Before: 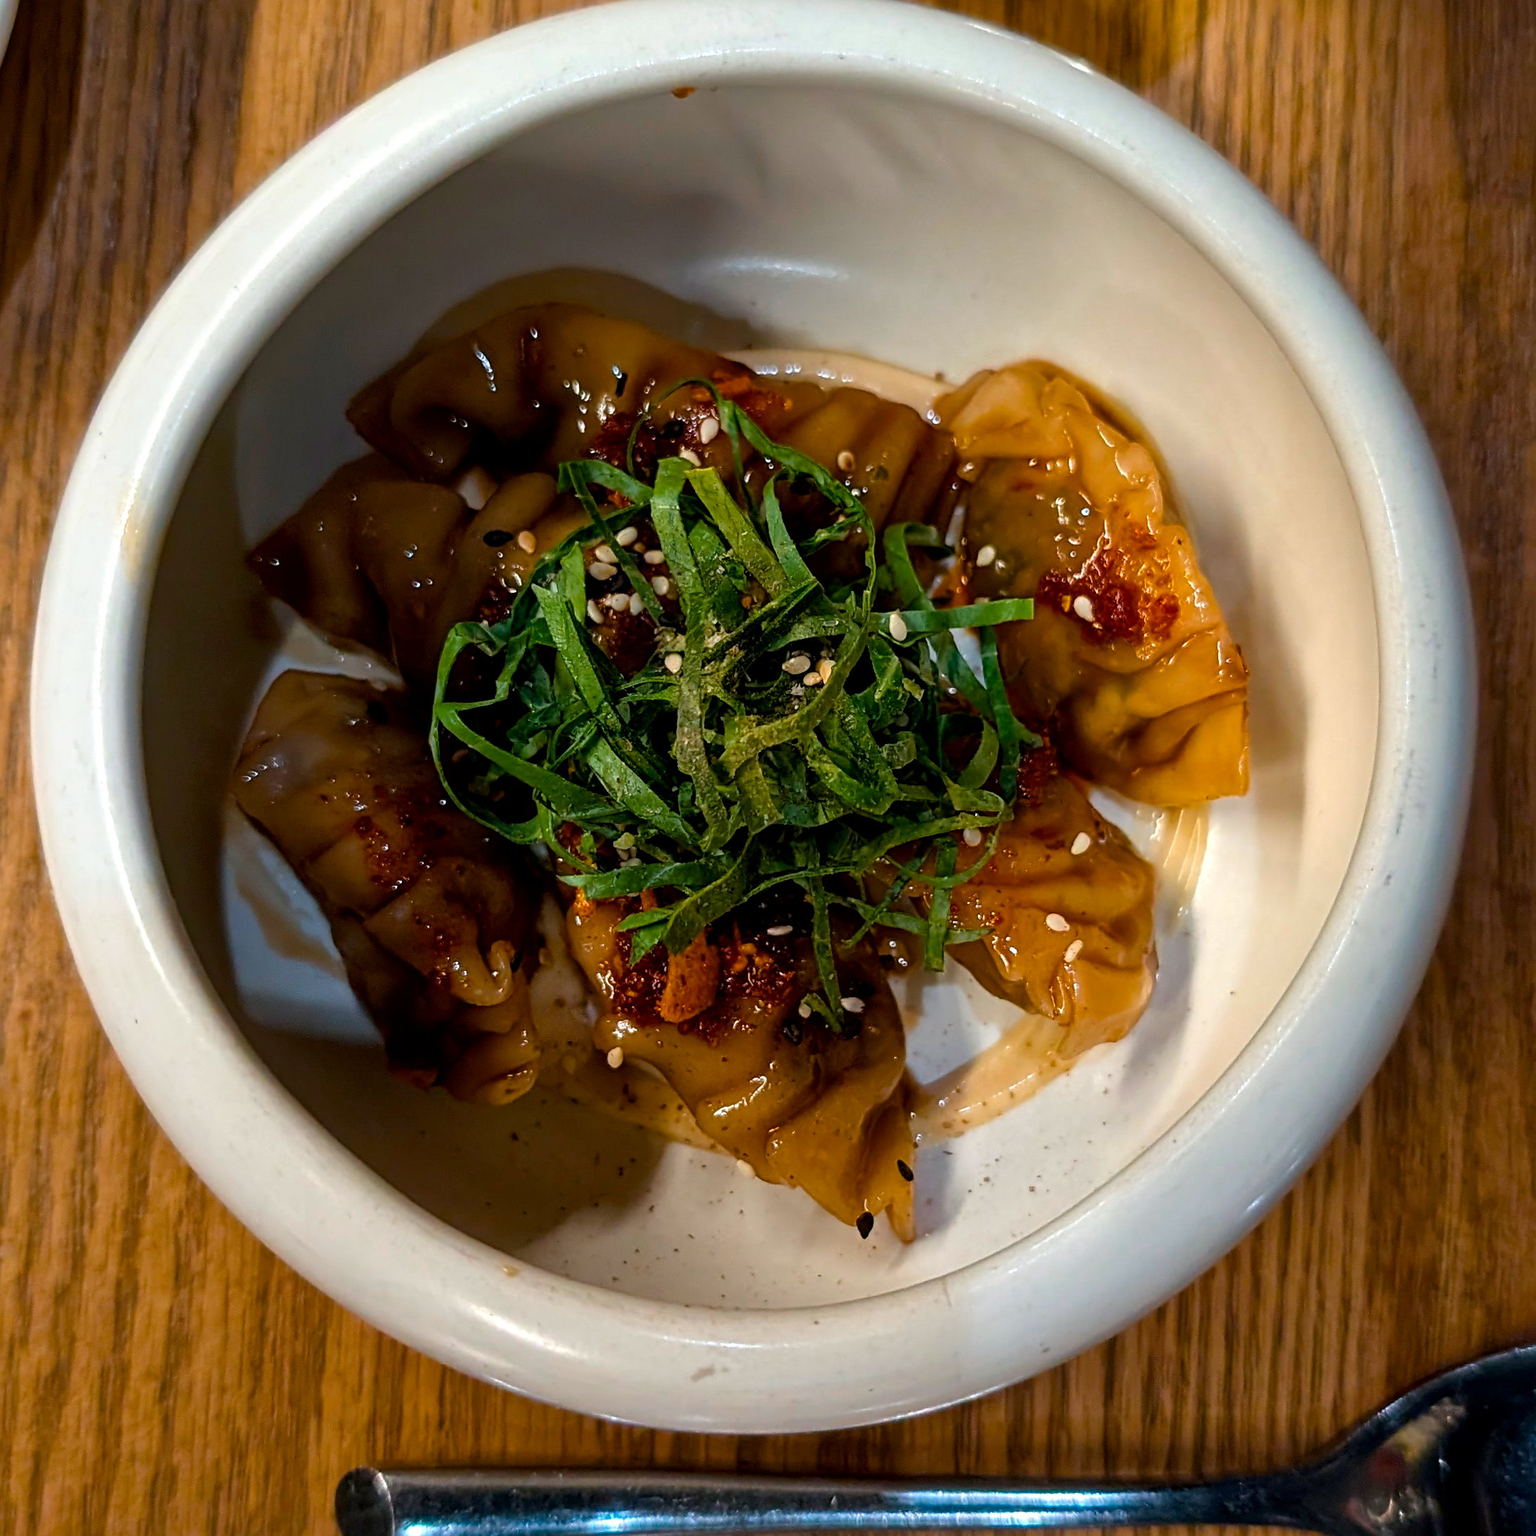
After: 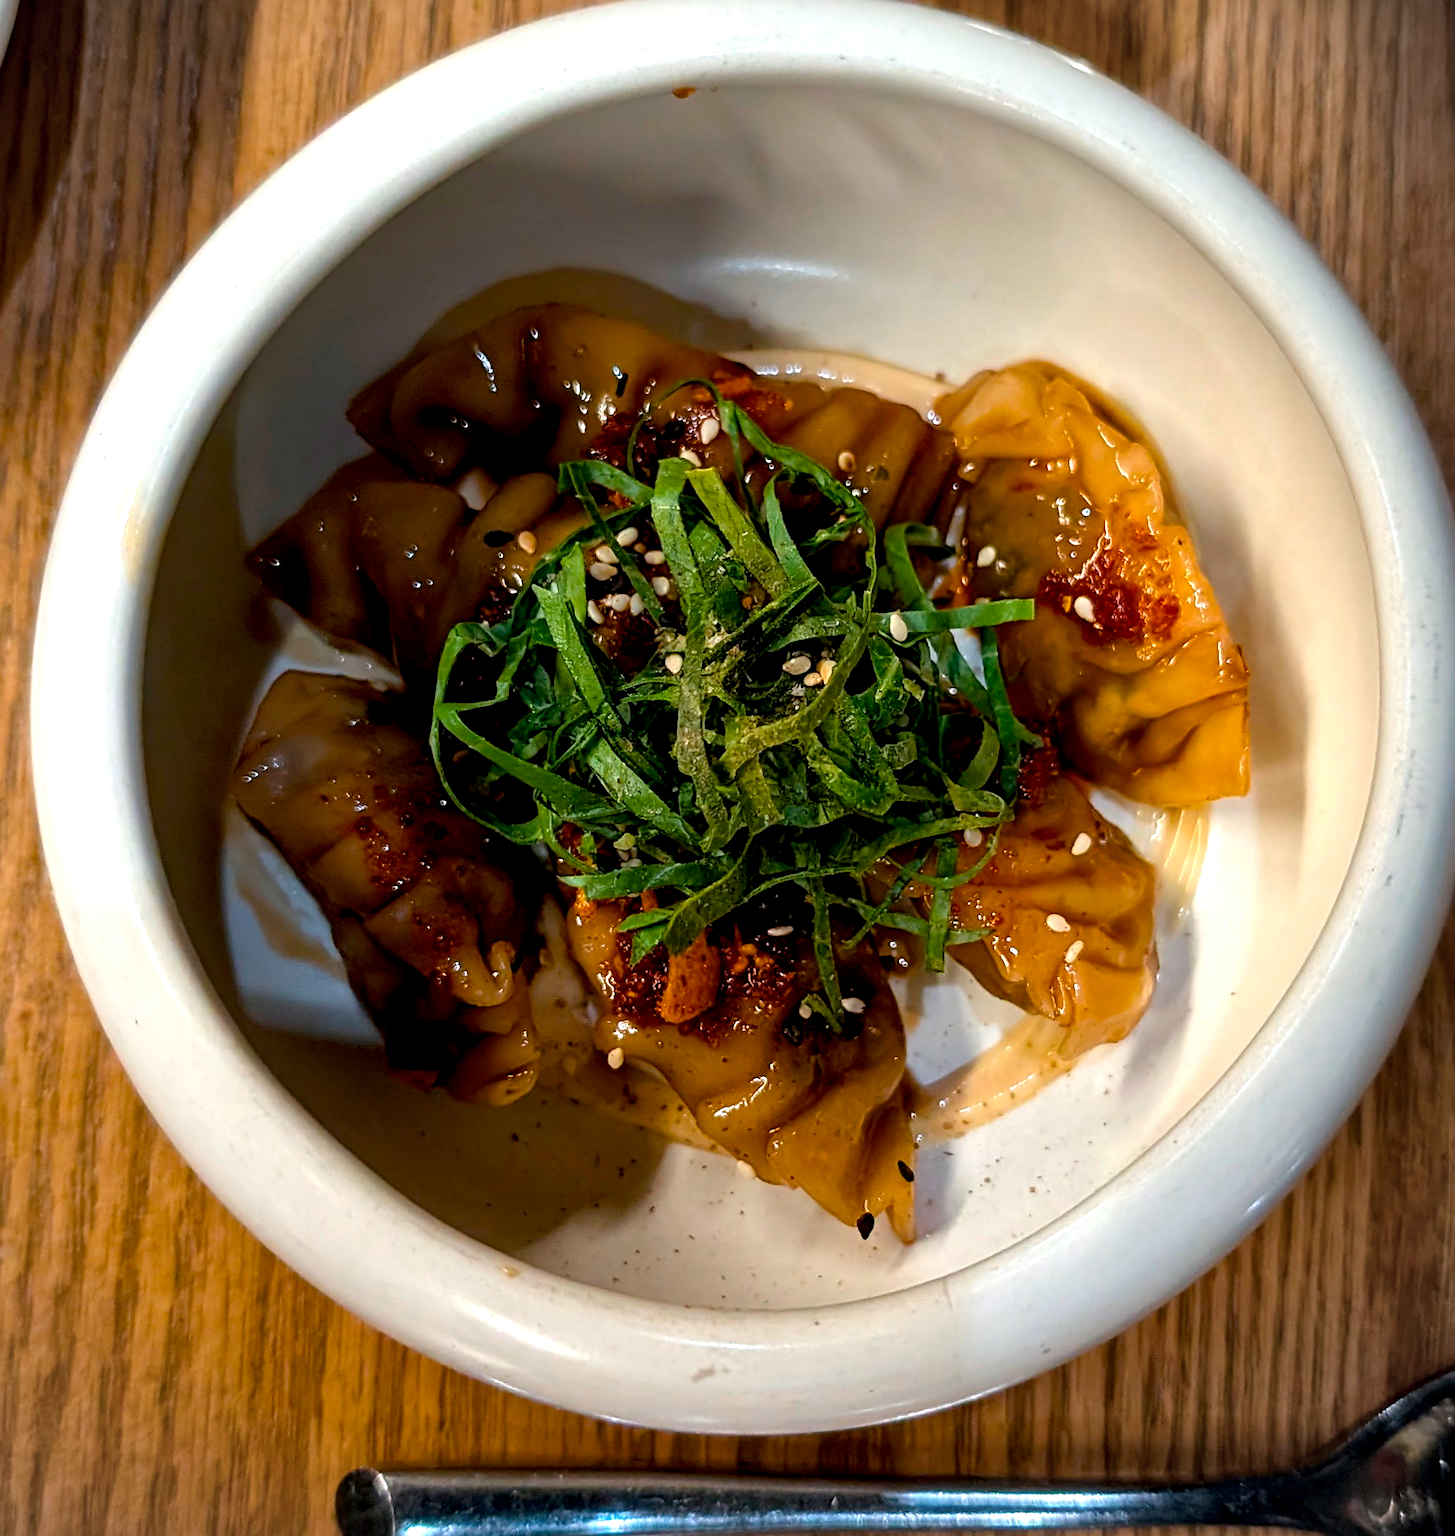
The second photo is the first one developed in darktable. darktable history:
vignetting: fall-off start 91.51%, brightness -0.206, center (-0.149, 0.013), unbound false
crop and rotate: left 0%, right 5.27%
exposure: black level correction 0.003, exposure 0.384 EV, compensate highlight preservation false
